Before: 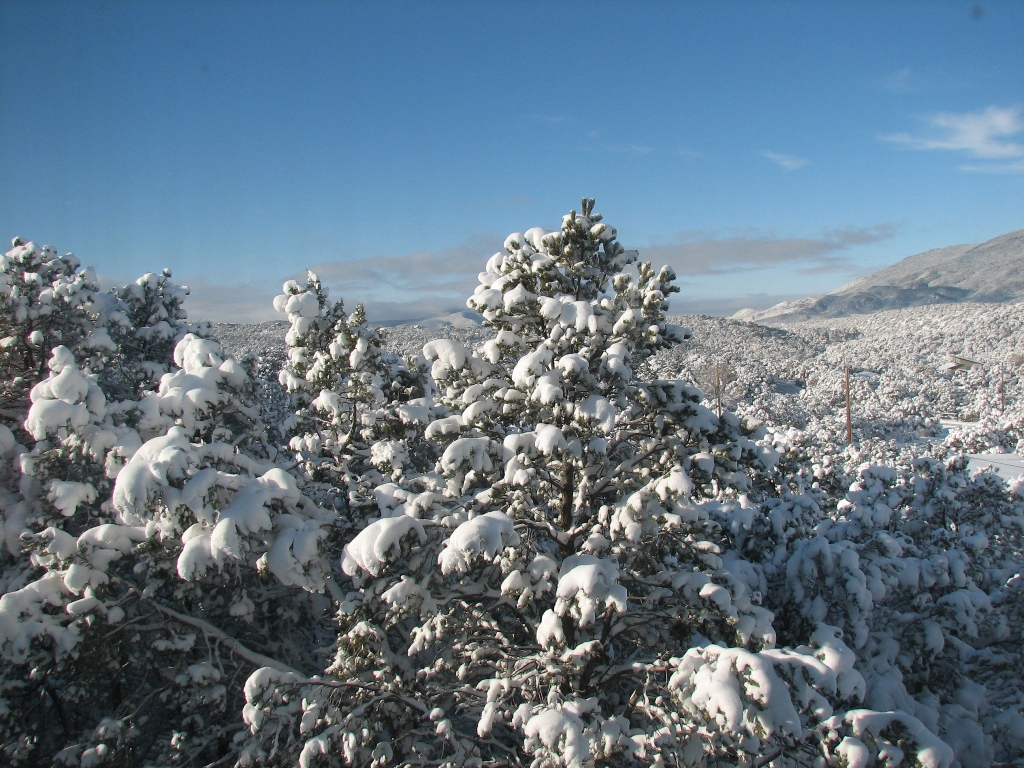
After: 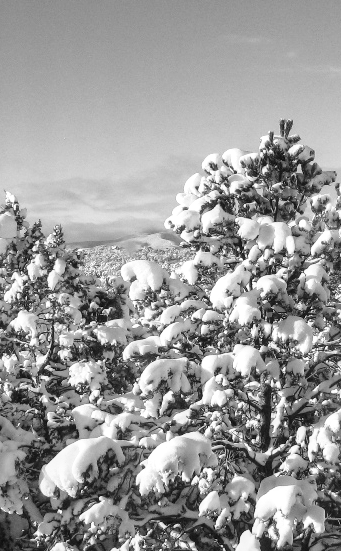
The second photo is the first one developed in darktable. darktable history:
crop and rotate: left 29.559%, top 10.344%, right 37.122%, bottom 17.854%
color balance rgb: shadows lift › chroma 0.977%, shadows lift › hue 115.75°, power › chroma 2.502%, power › hue 69.43°, perceptual saturation grading › global saturation 5.533%, global vibrance 20%
color correction: highlights a* 2.74, highlights b* 5, shadows a* -2.69, shadows b* -4.97, saturation 0.774
local contrast: on, module defaults
base curve: curves: ch0 [(0, 0) (0.028, 0.03) (0.121, 0.232) (0.46, 0.748) (0.859, 0.968) (1, 1)], preserve colors none
shadows and highlights: low approximation 0.01, soften with gaussian
color zones: curves: ch1 [(0, -0.394) (0.143, -0.394) (0.286, -0.394) (0.429, -0.392) (0.571, -0.391) (0.714, -0.391) (0.857, -0.391) (1, -0.394)]
